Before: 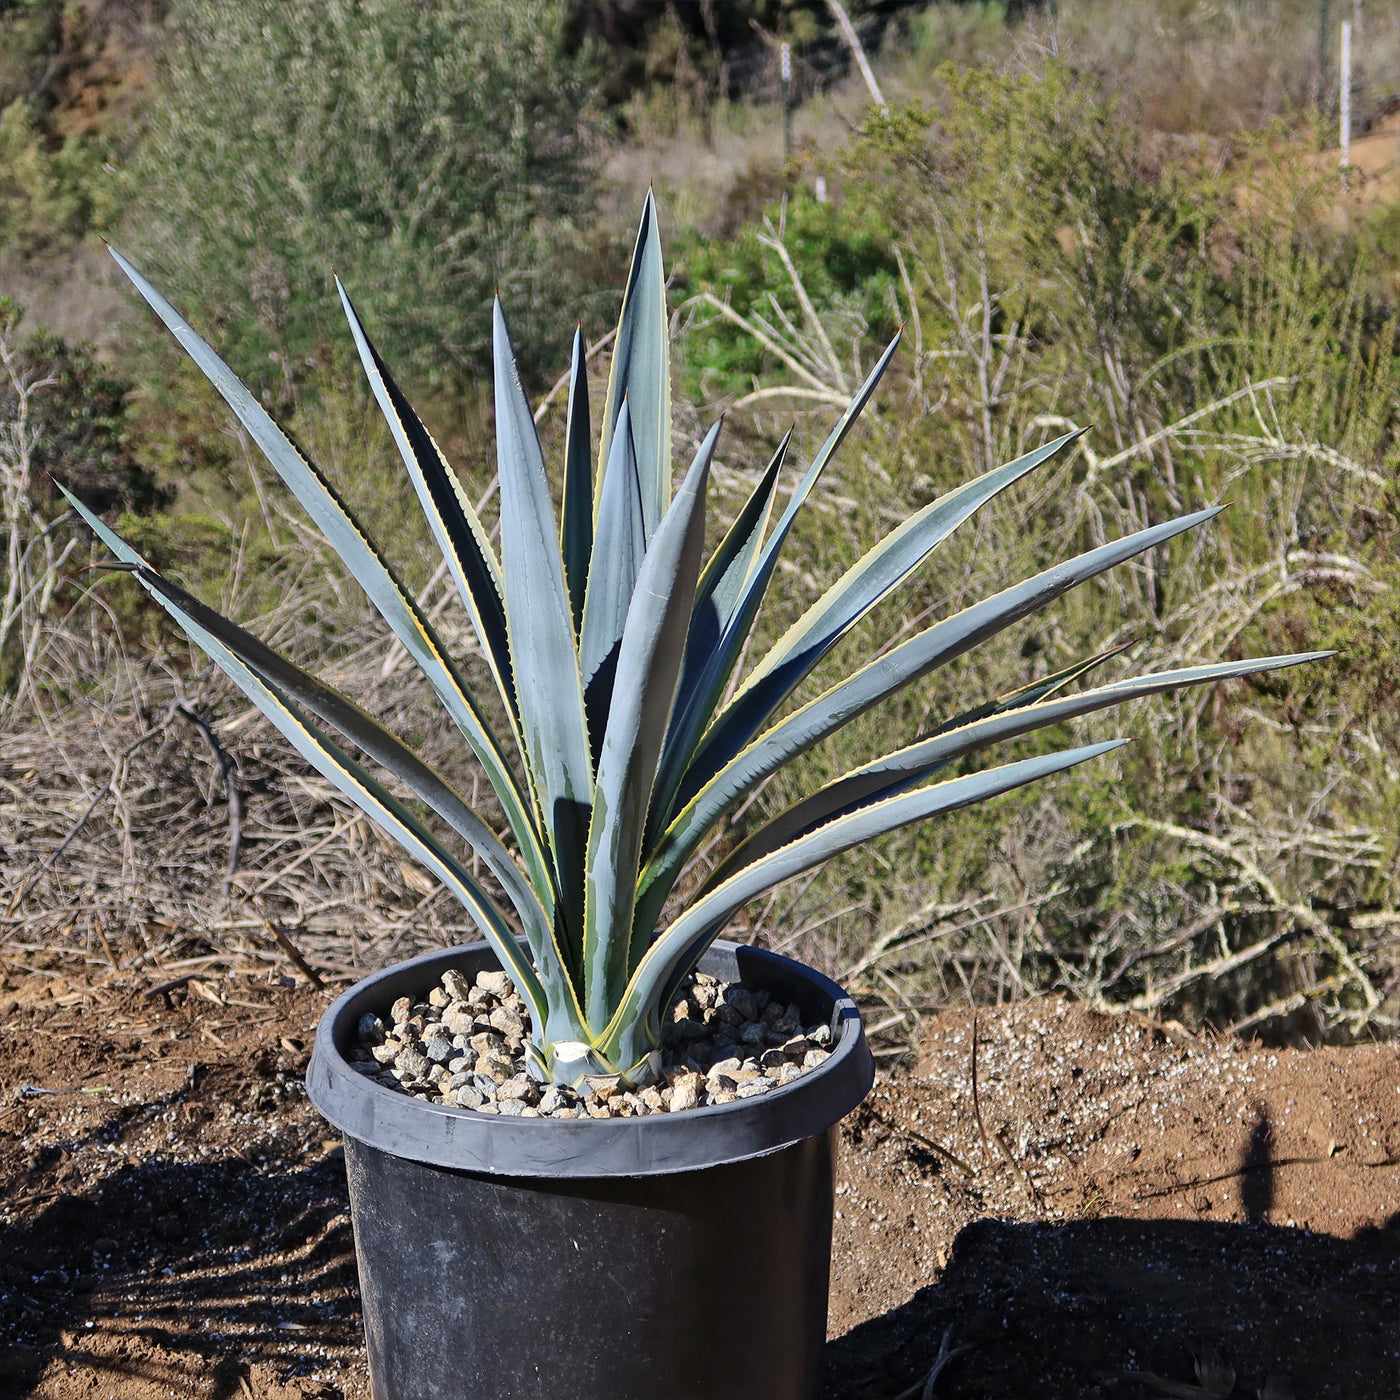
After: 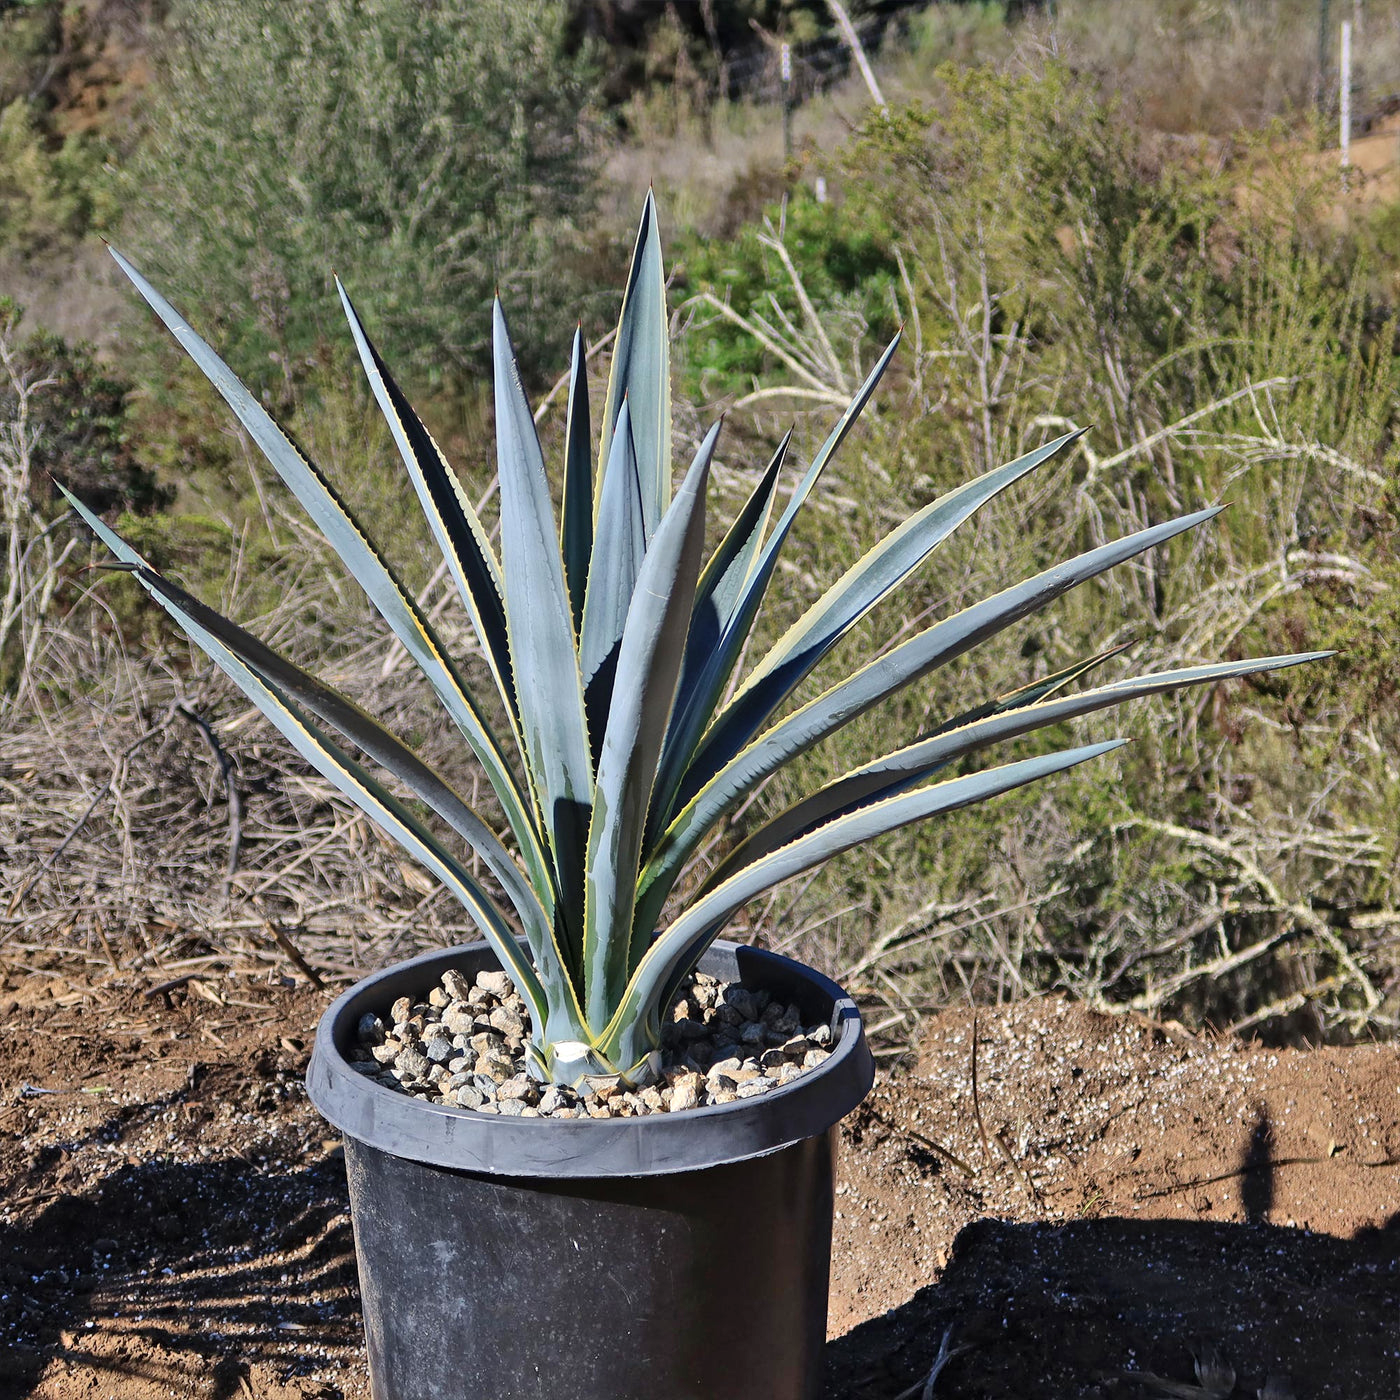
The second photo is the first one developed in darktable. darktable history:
white balance: emerald 1
shadows and highlights: white point adjustment 1, soften with gaussian
